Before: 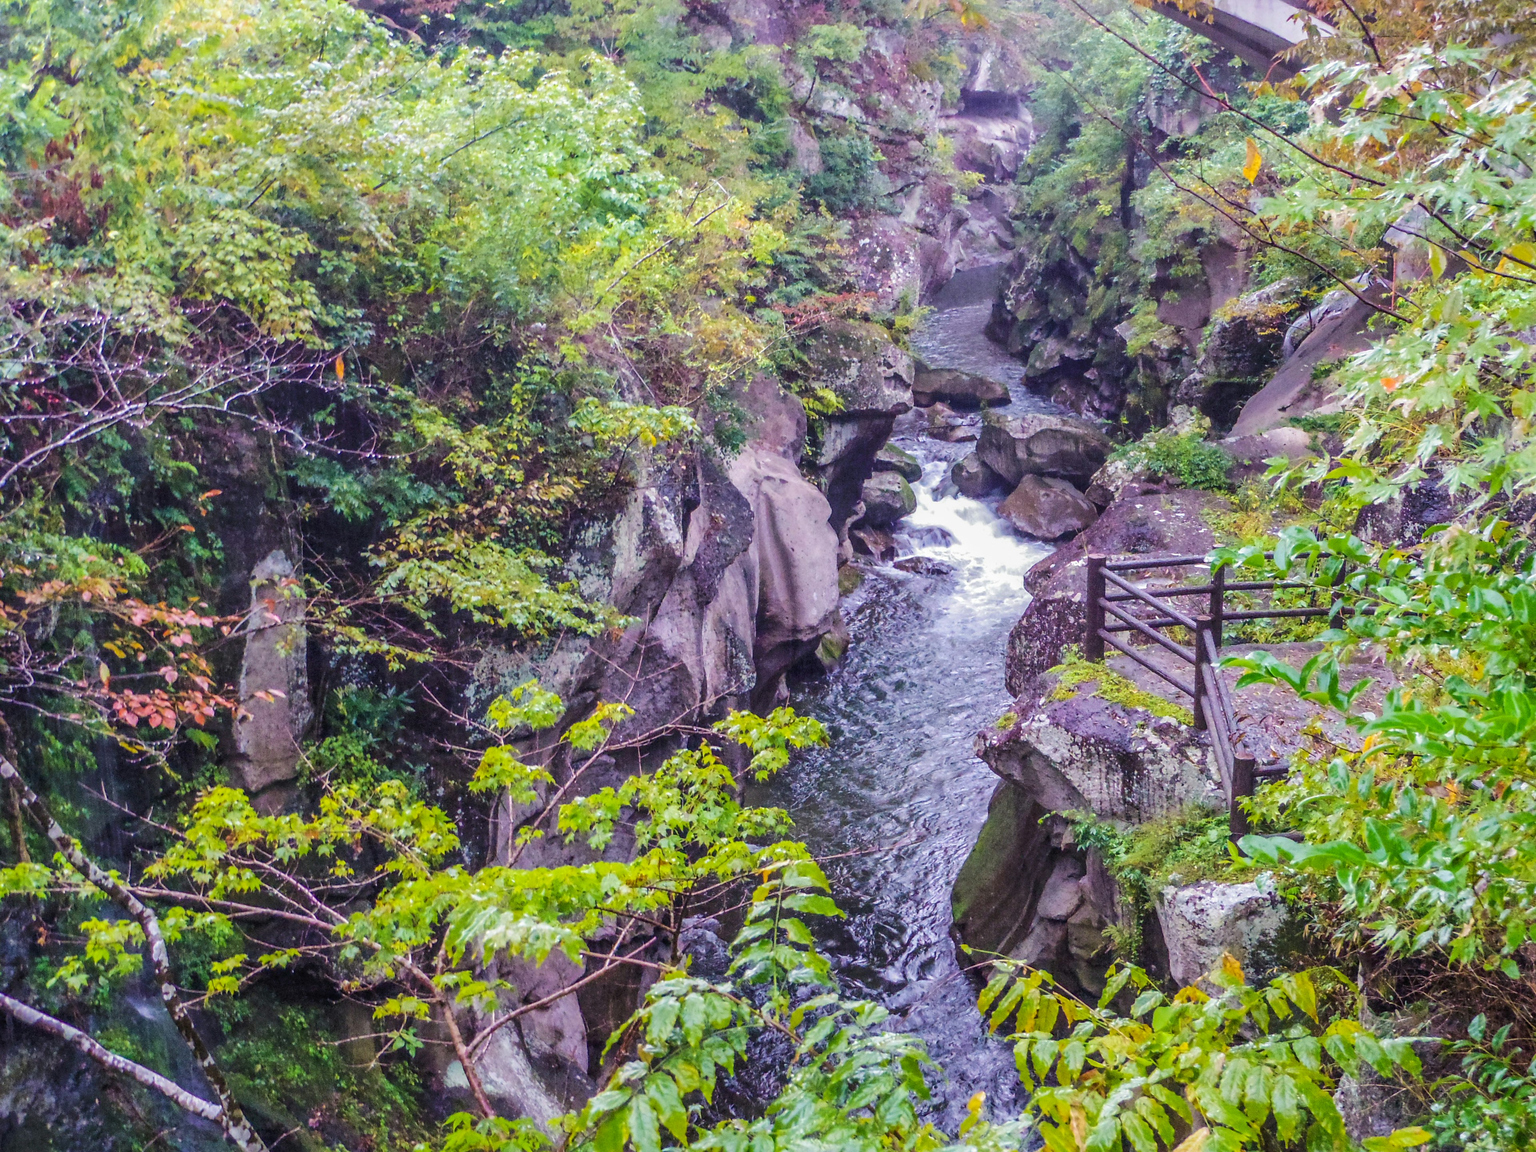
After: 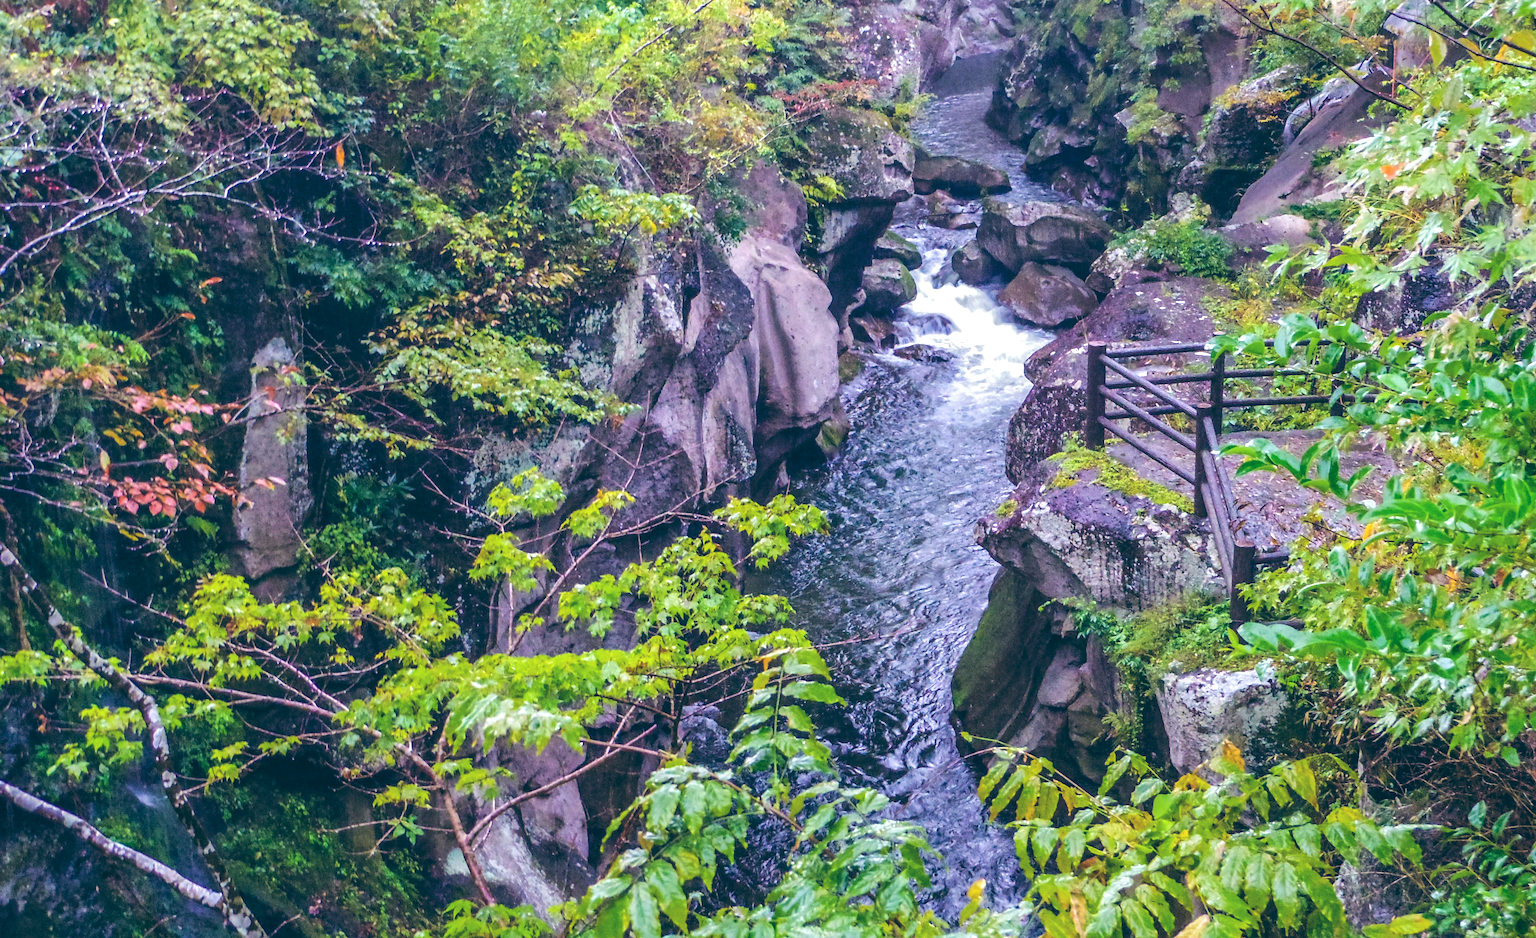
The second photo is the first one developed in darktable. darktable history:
crop and rotate: top 18.507%
color balance: lift [1.016, 0.983, 1, 1.017], gamma [0.958, 1, 1, 1], gain [0.981, 1.007, 0.993, 1.002], input saturation 118.26%, contrast 13.43%, contrast fulcrum 21.62%, output saturation 82.76%
